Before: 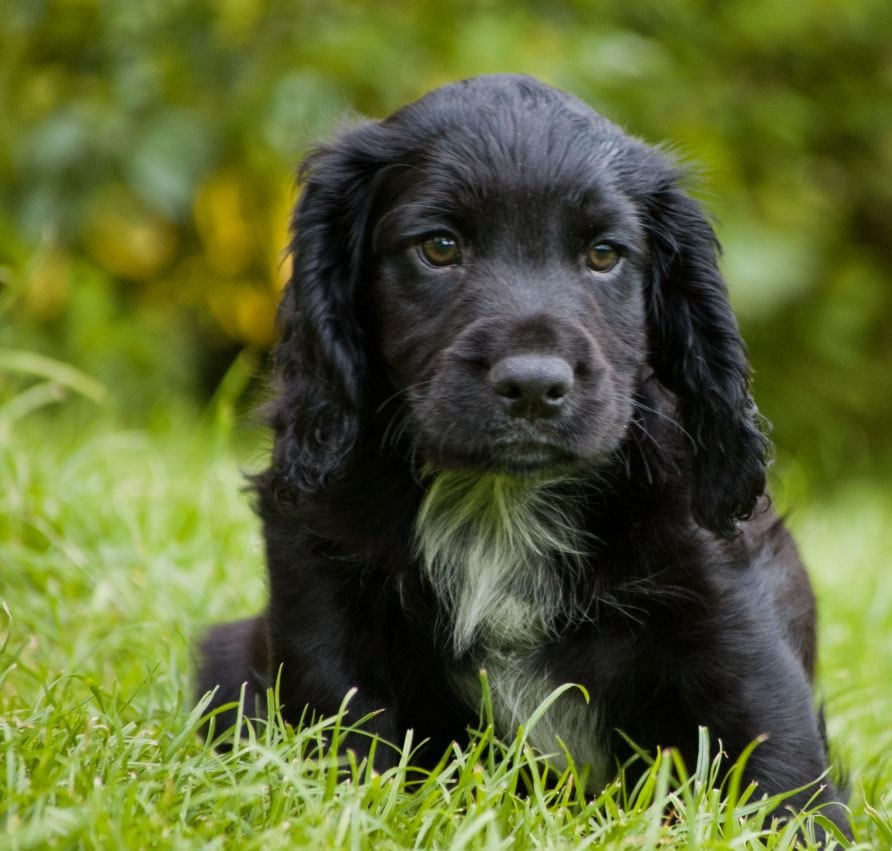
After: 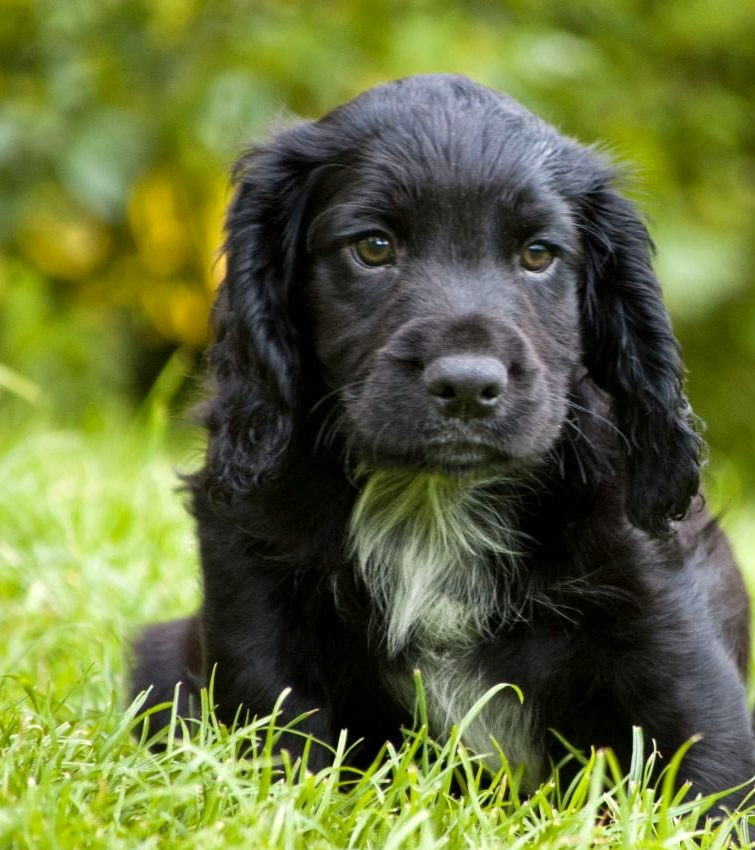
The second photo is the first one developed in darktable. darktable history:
exposure: black level correction 0.001, exposure 0.499 EV, compensate highlight preservation false
crop: left 7.438%, right 7.822%
